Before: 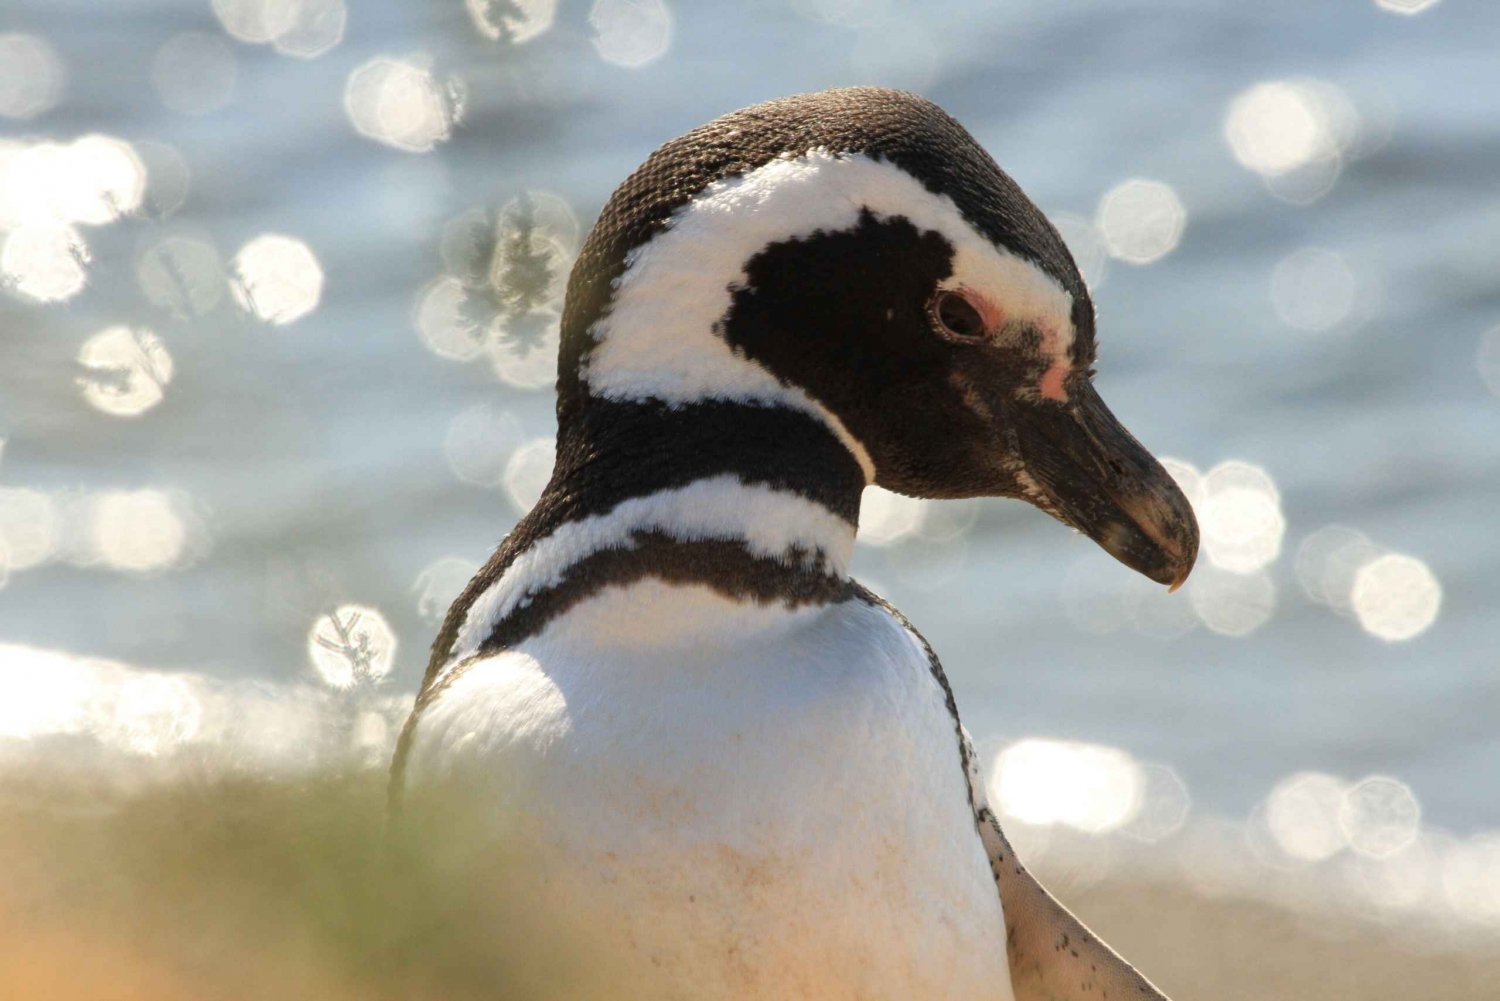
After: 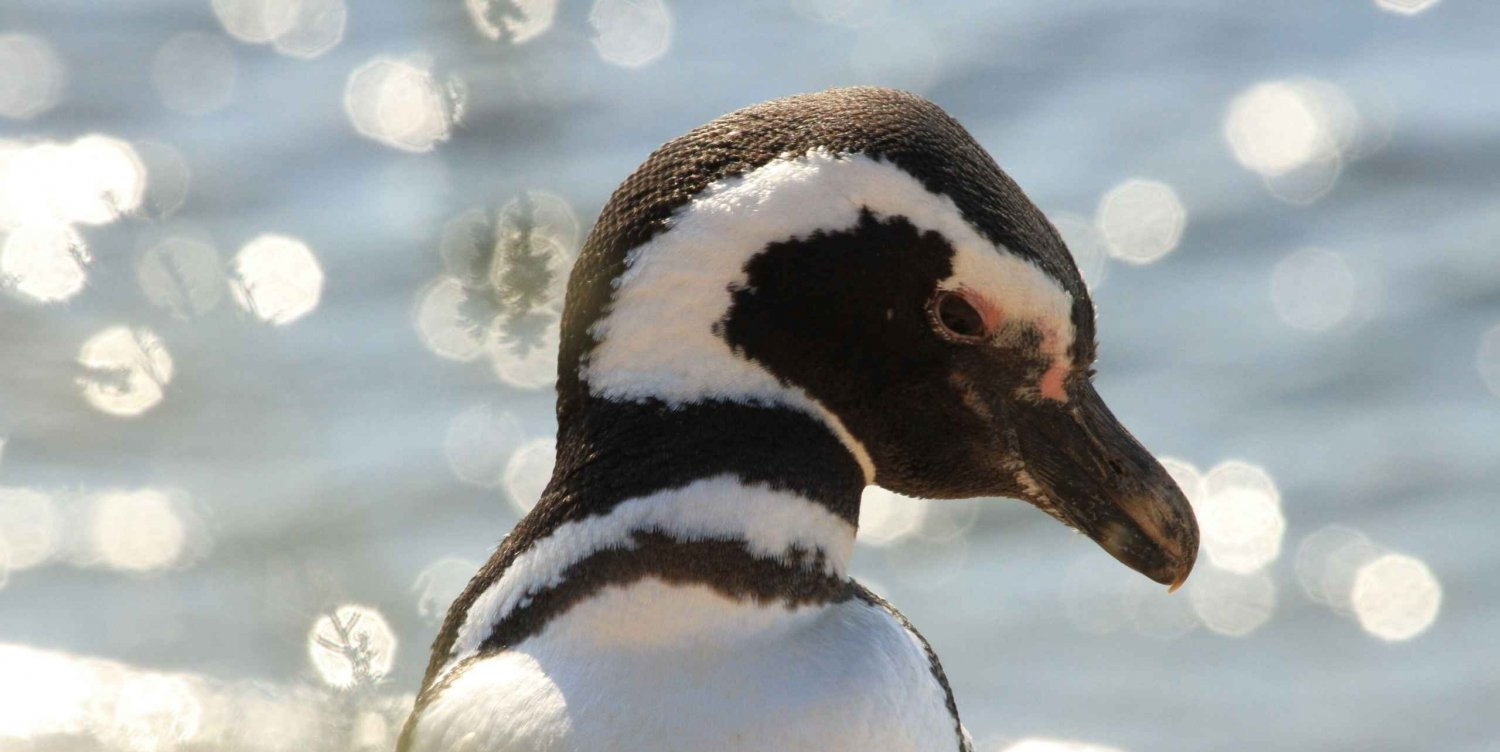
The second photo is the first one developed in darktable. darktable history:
crop: bottom 24.783%
tone equalizer: smoothing diameter 24.84%, edges refinement/feathering 10.04, preserve details guided filter
